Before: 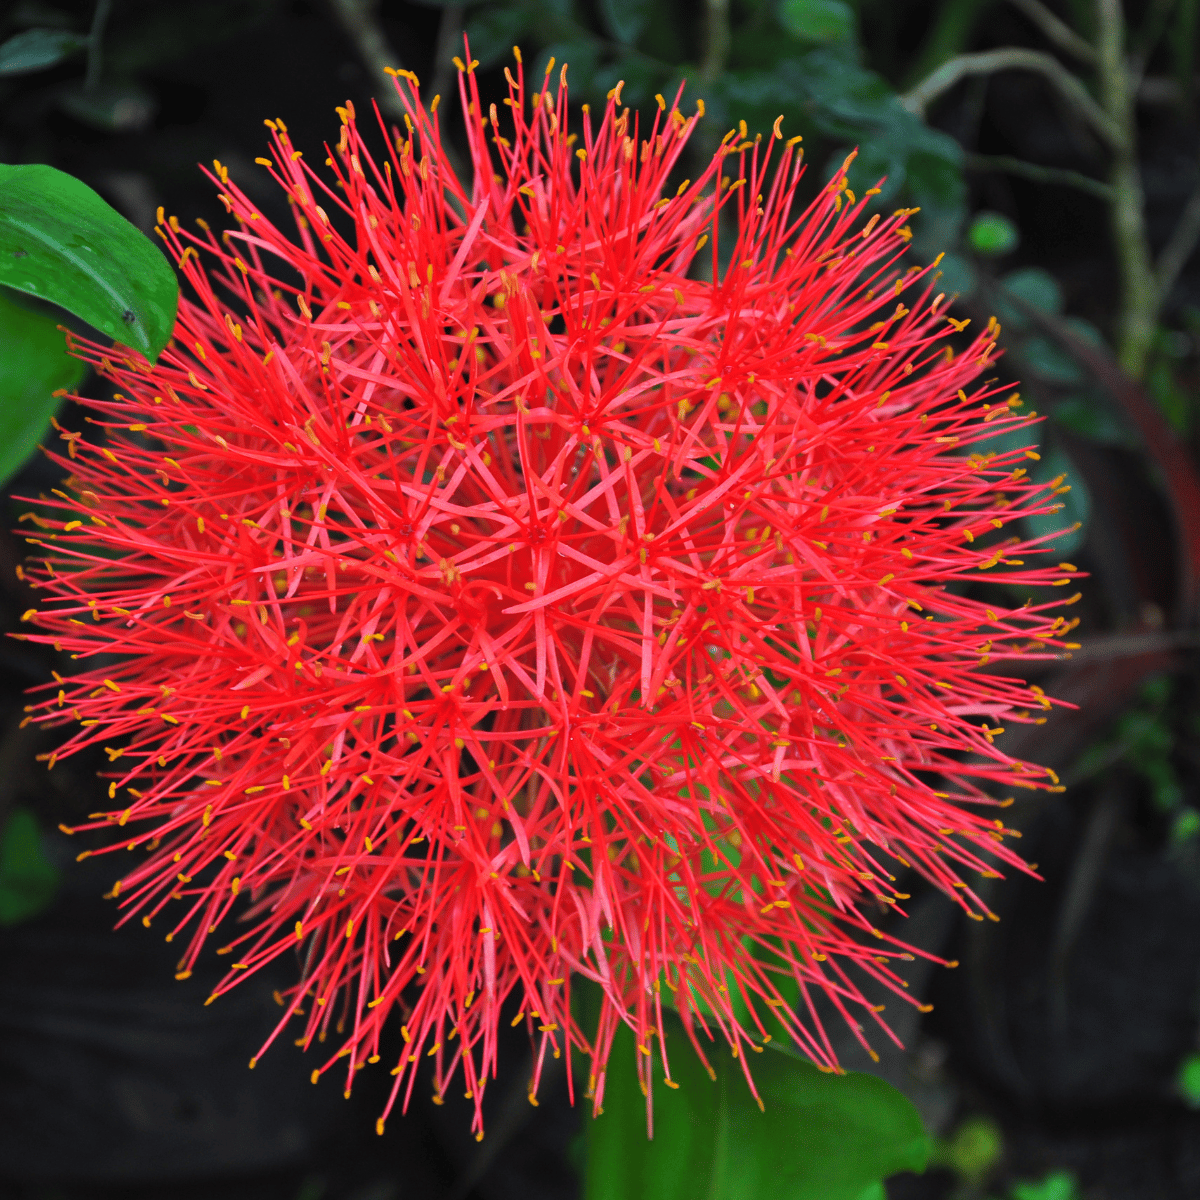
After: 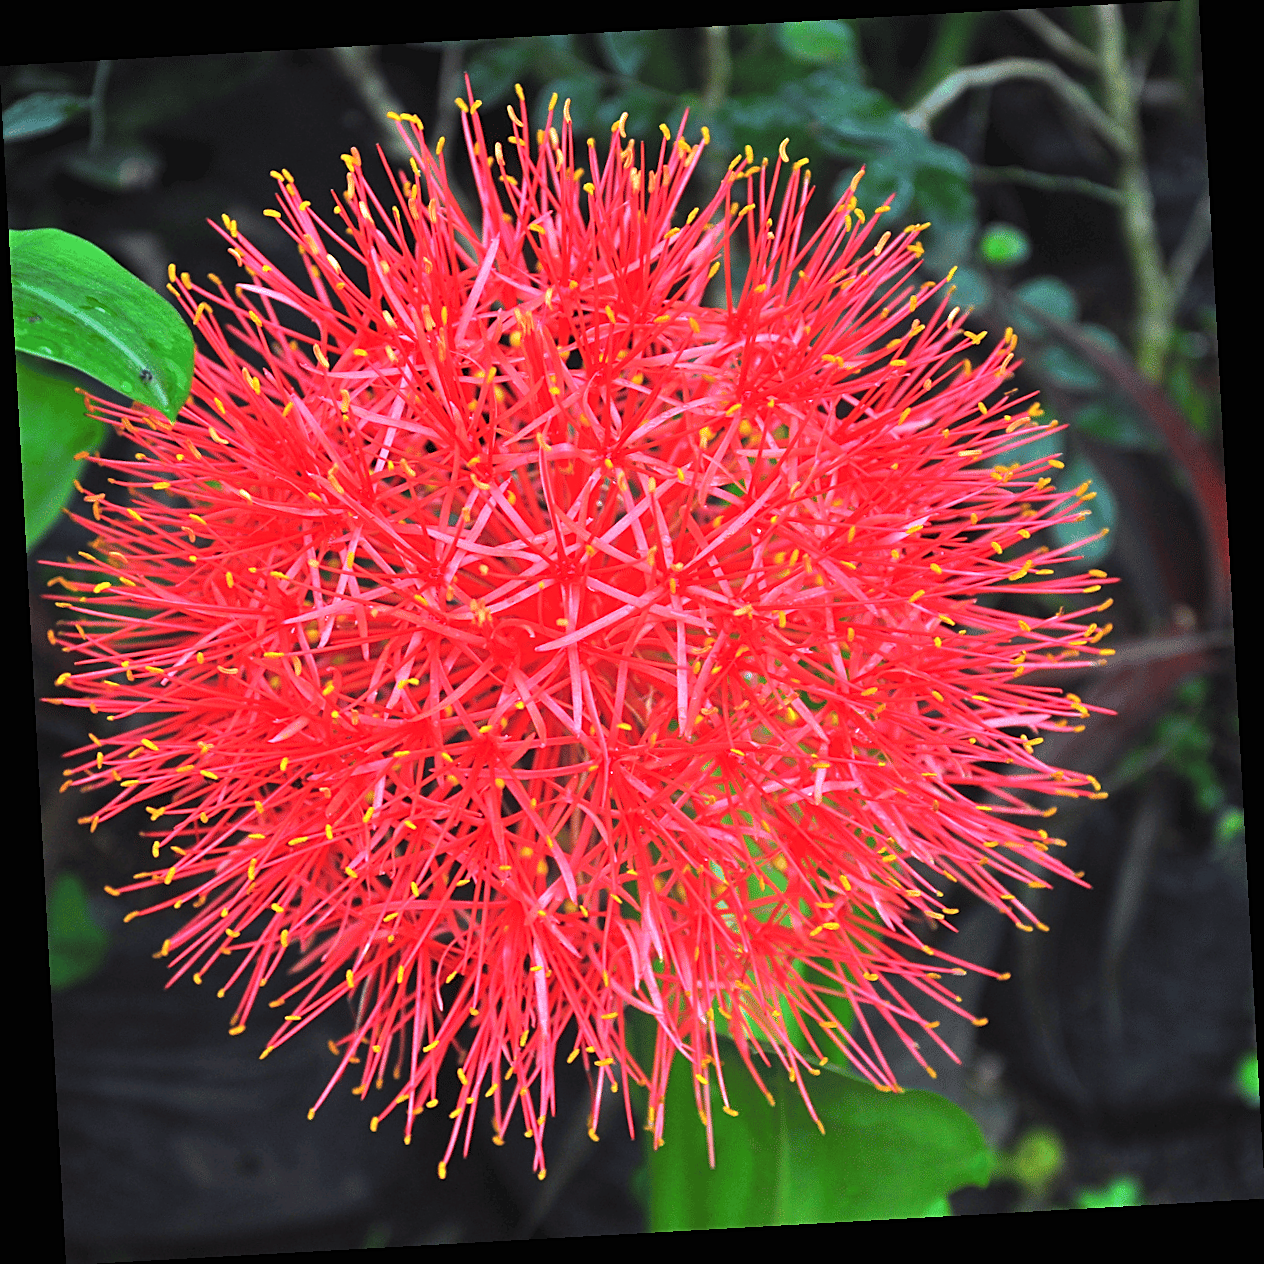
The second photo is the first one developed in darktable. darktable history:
white balance: red 0.984, blue 1.059
rotate and perspective: rotation -3.18°, automatic cropping off
exposure: black level correction 0, exposure 1.015 EV, compensate exposure bias true, compensate highlight preservation false
sharpen: on, module defaults
